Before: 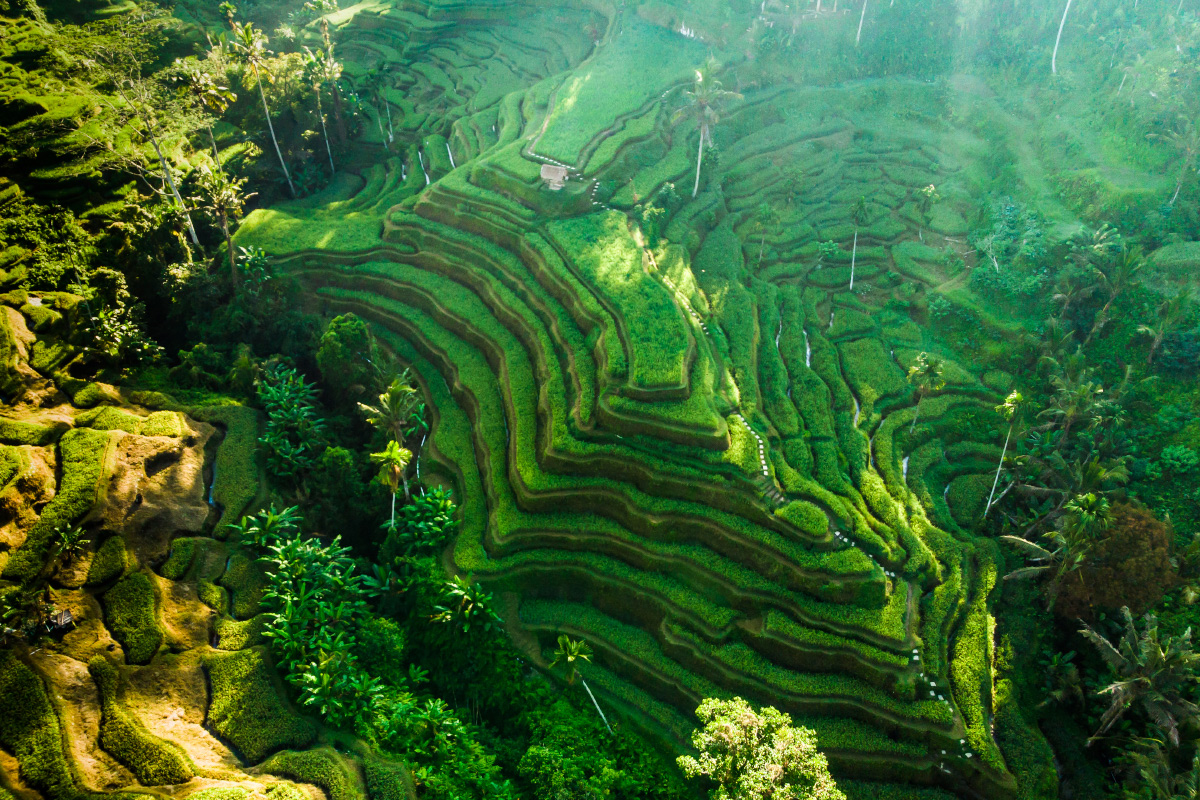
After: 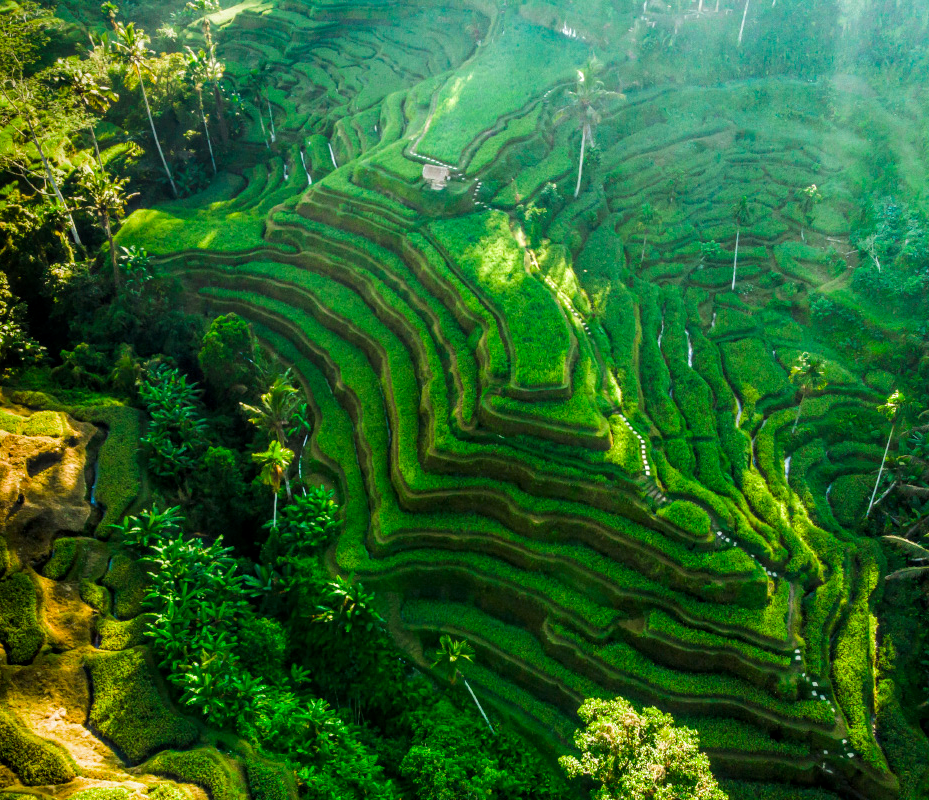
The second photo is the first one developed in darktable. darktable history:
local contrast: on, module defaults
split-toning: shadows › saturation 0.61, highlights › saturation 0.58, balance -28.74, compress 87.36%
crop: left 9.88%, right 12.664%
vibrance: vibrance 100%
